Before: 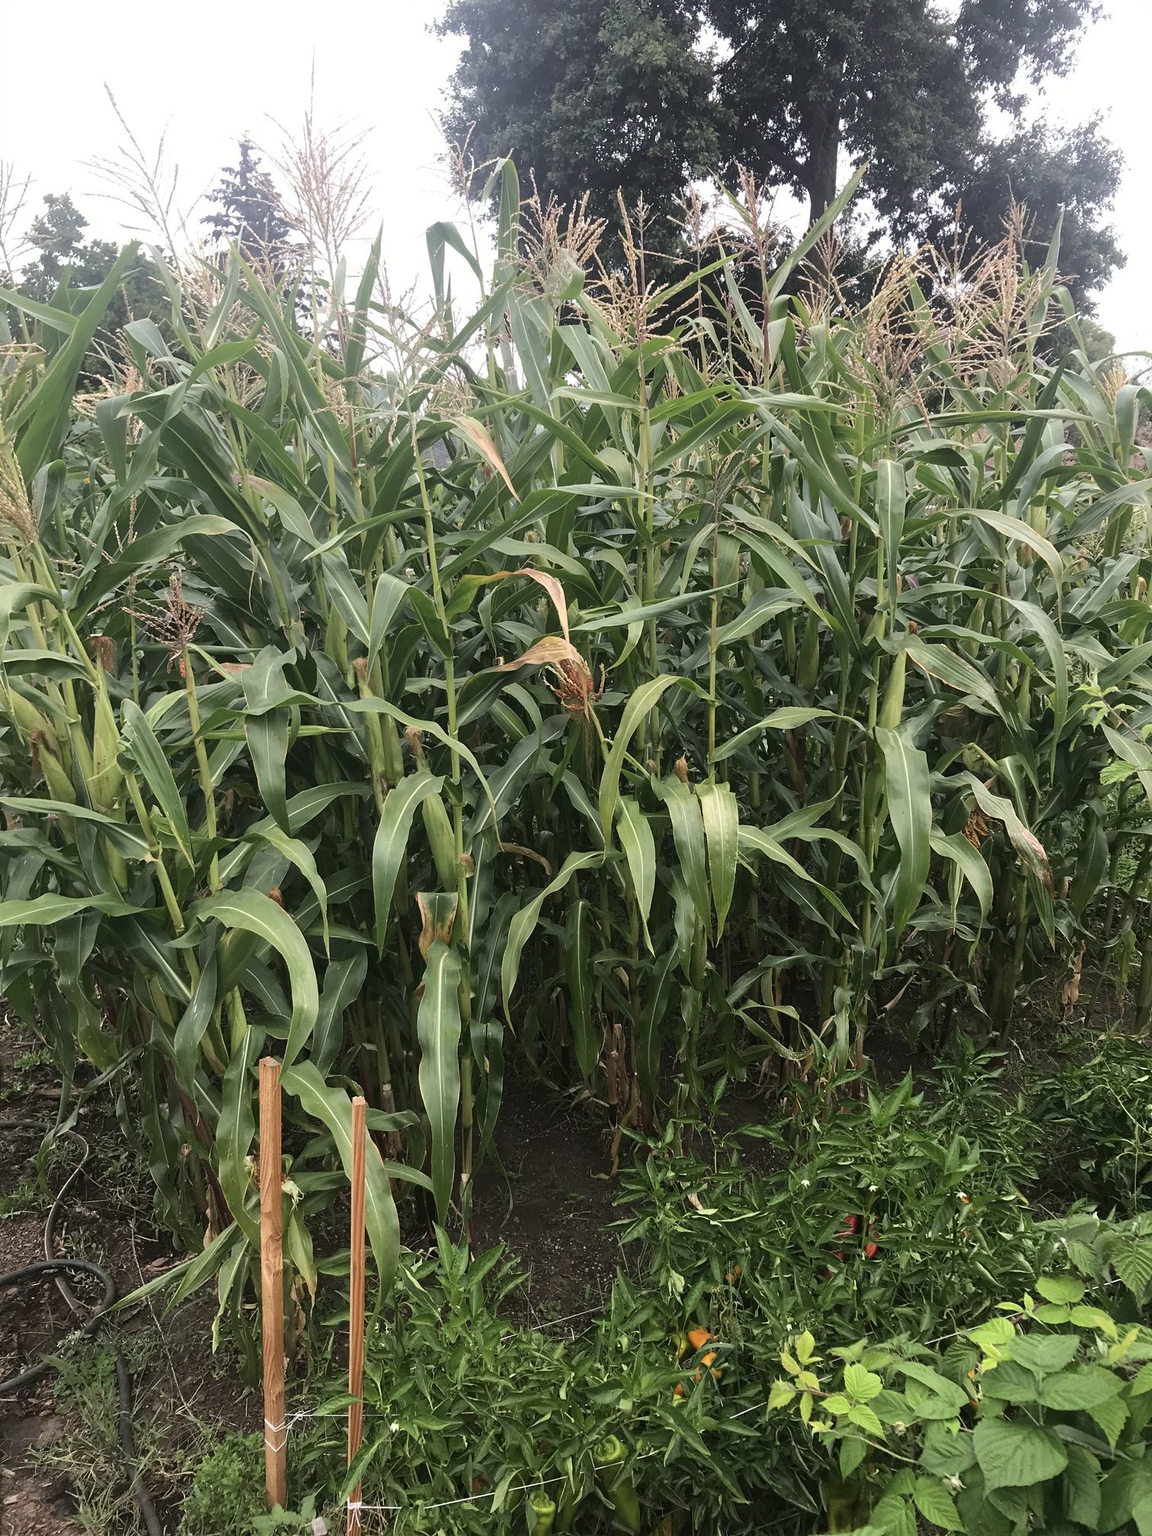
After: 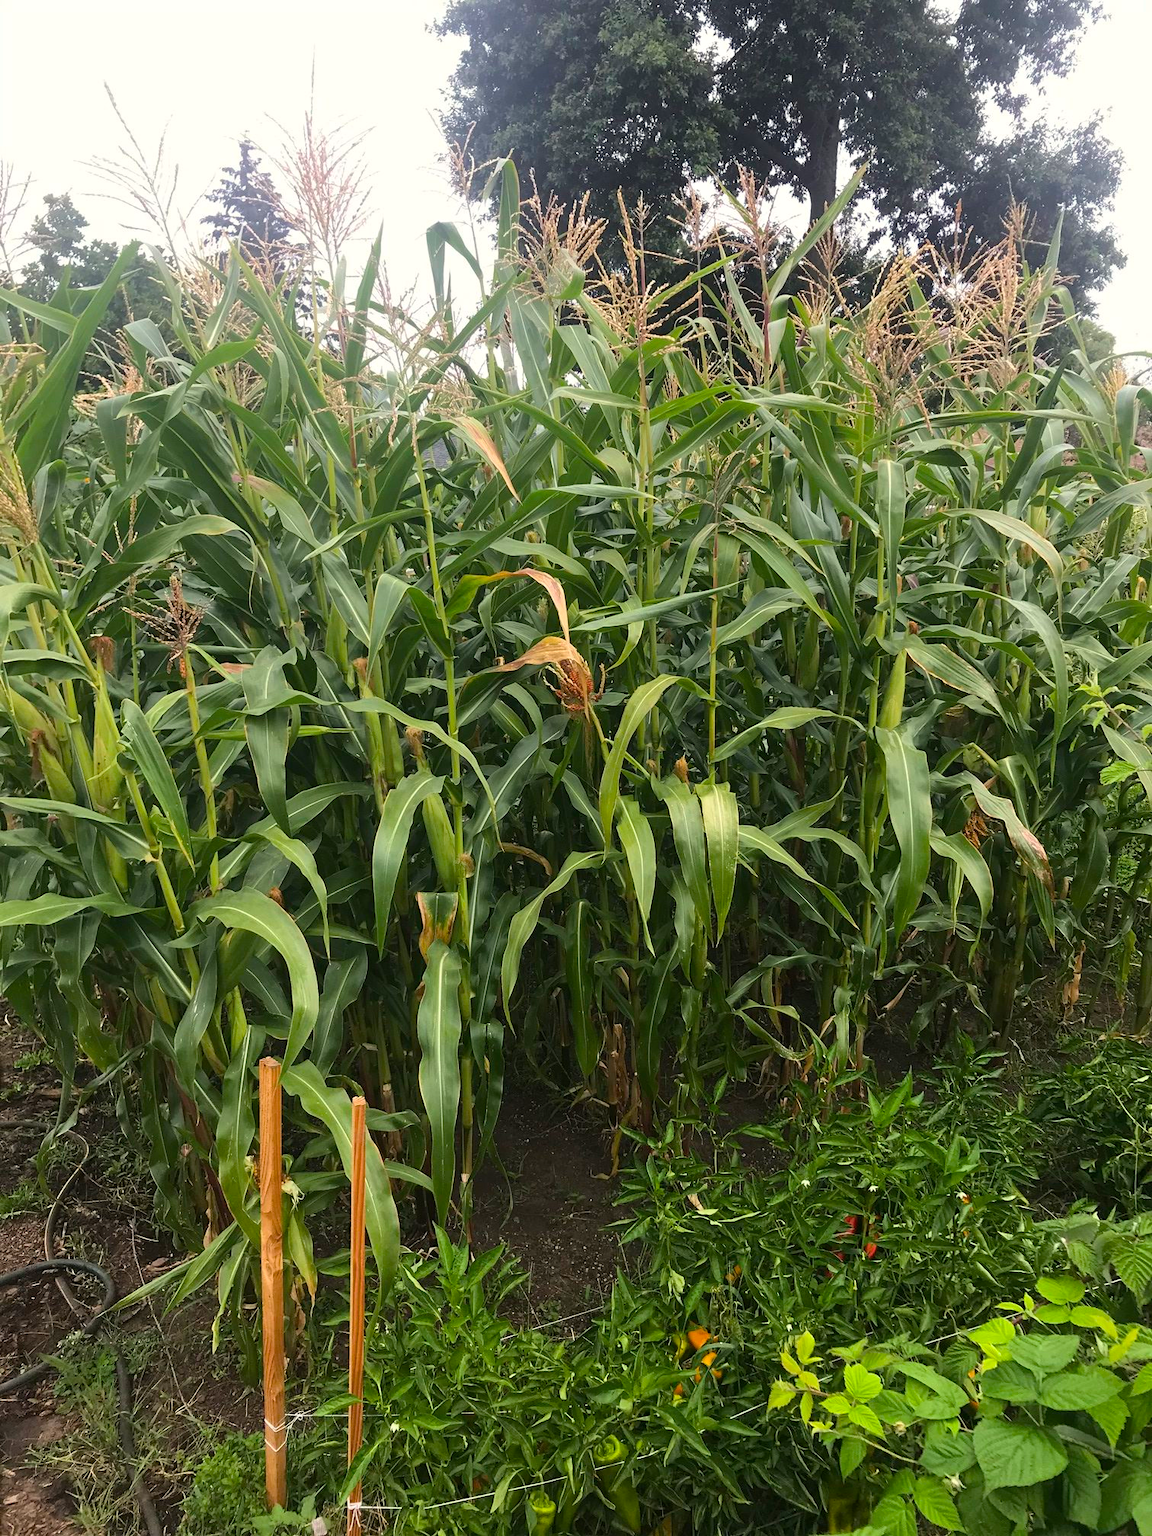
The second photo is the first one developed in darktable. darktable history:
color correction: highlights b* 3
tone equalizer: on, module defaults
color balance rgb: perceptual saturation grading › global saturation 25%, global vibrance 20%
